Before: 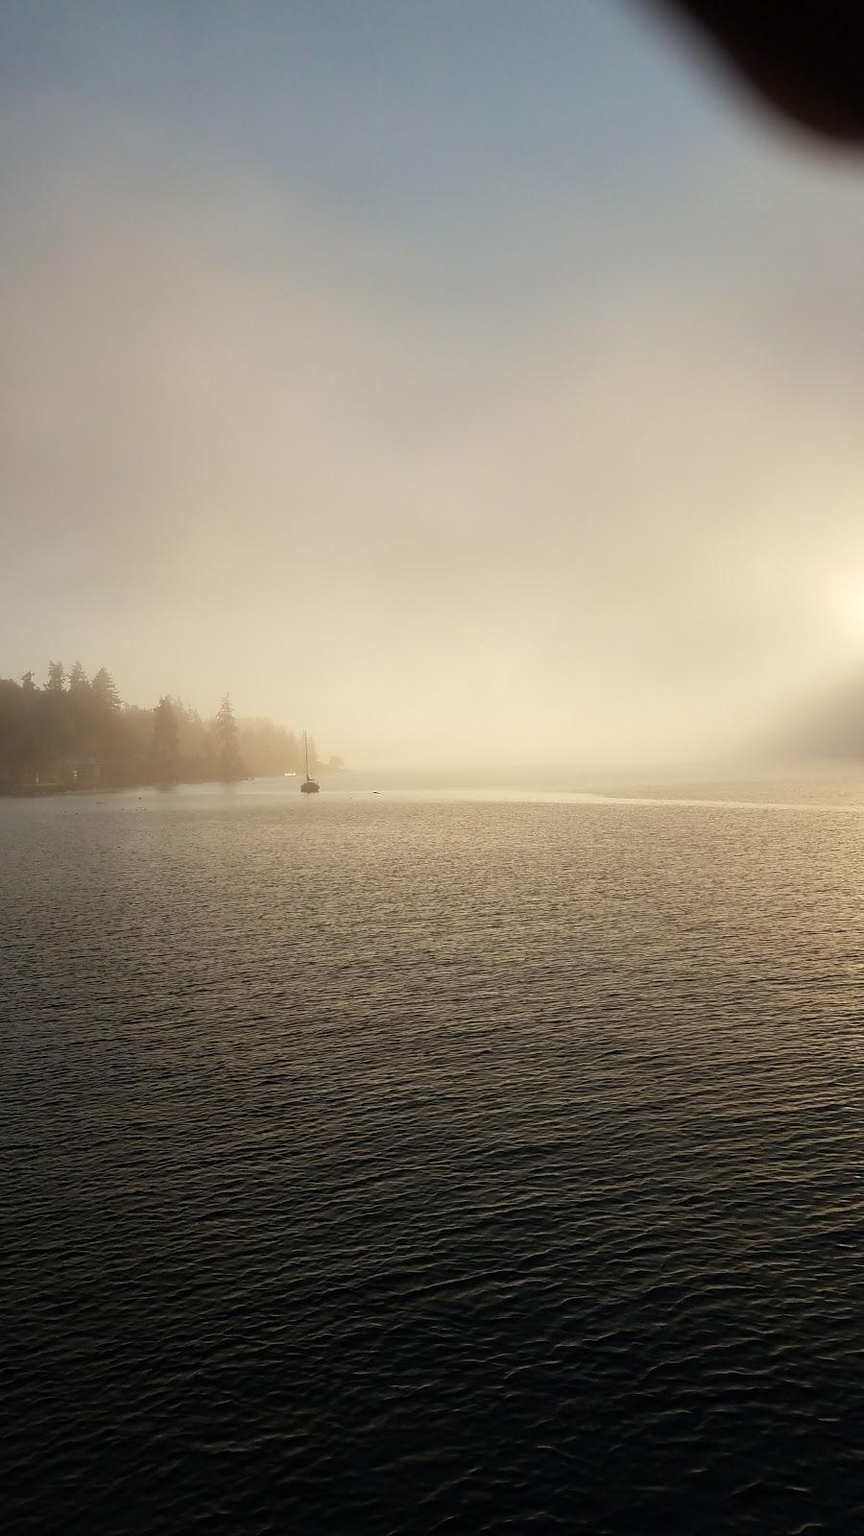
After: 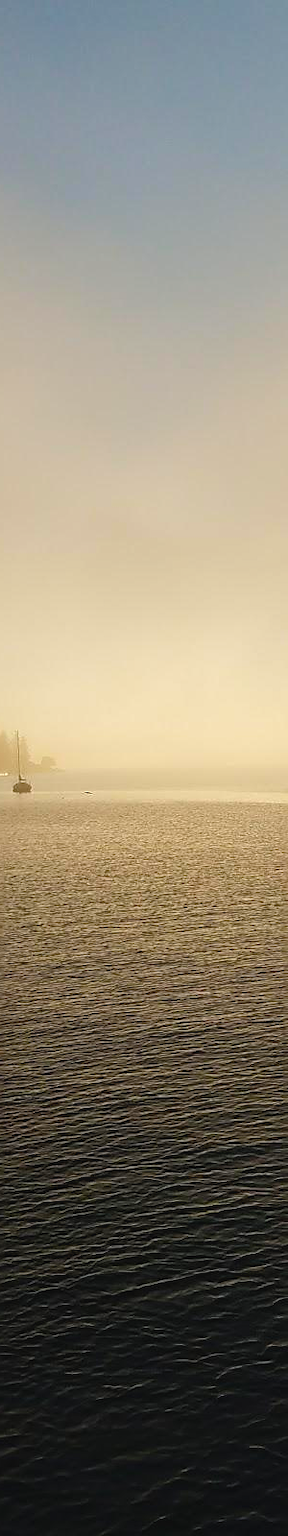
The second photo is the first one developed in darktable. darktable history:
crop: left 33.357%, right 33.308%
sharpen: on, module defaults
color balance rgb: global offset › luminance 0.468%, global offset › hue 171.27°, perceptual saturation grading › global saturation 37.194%, perceptual saturation grading › shadows 35.712%
local contrast: detail 109%
